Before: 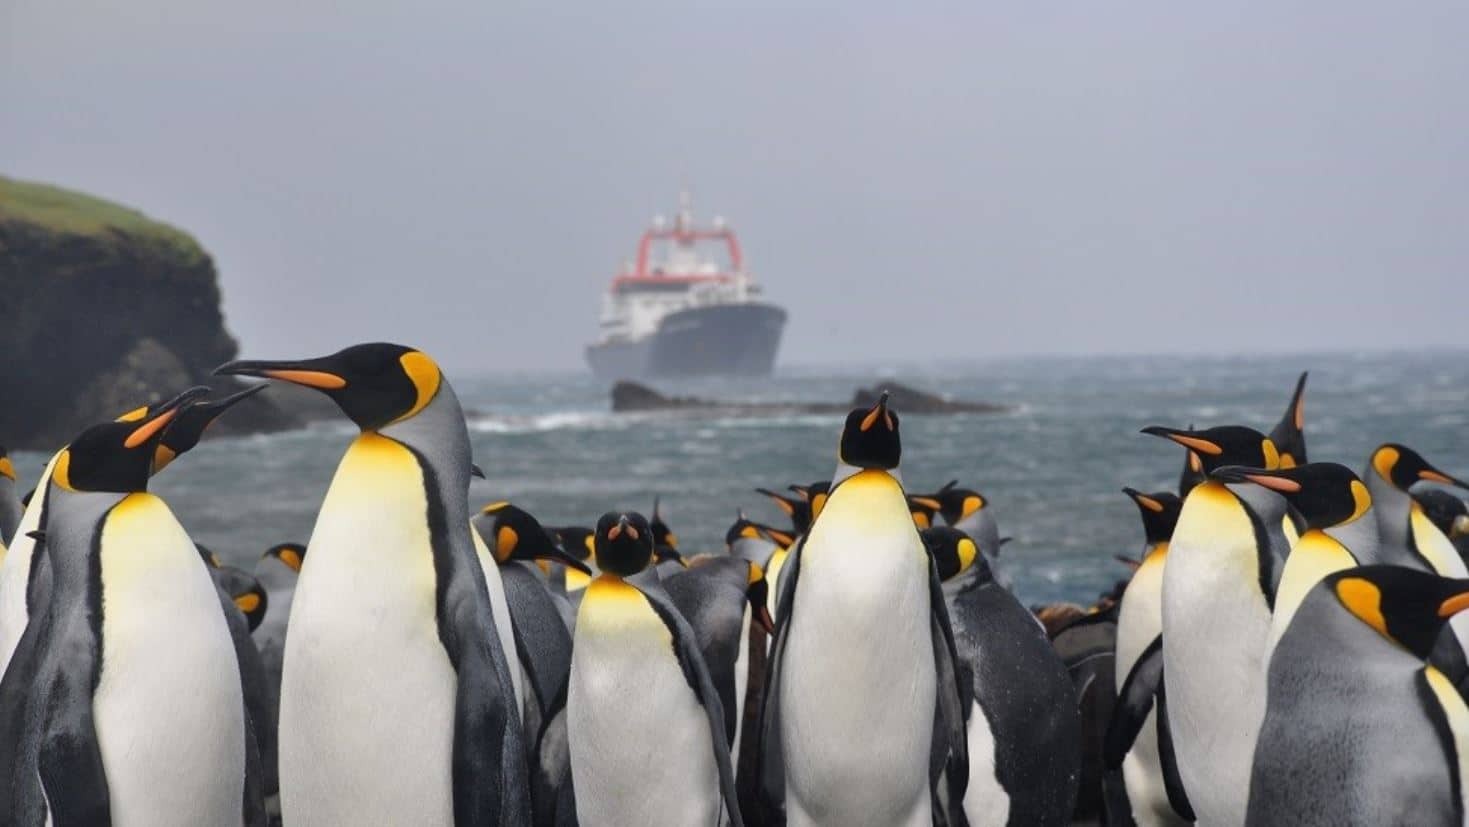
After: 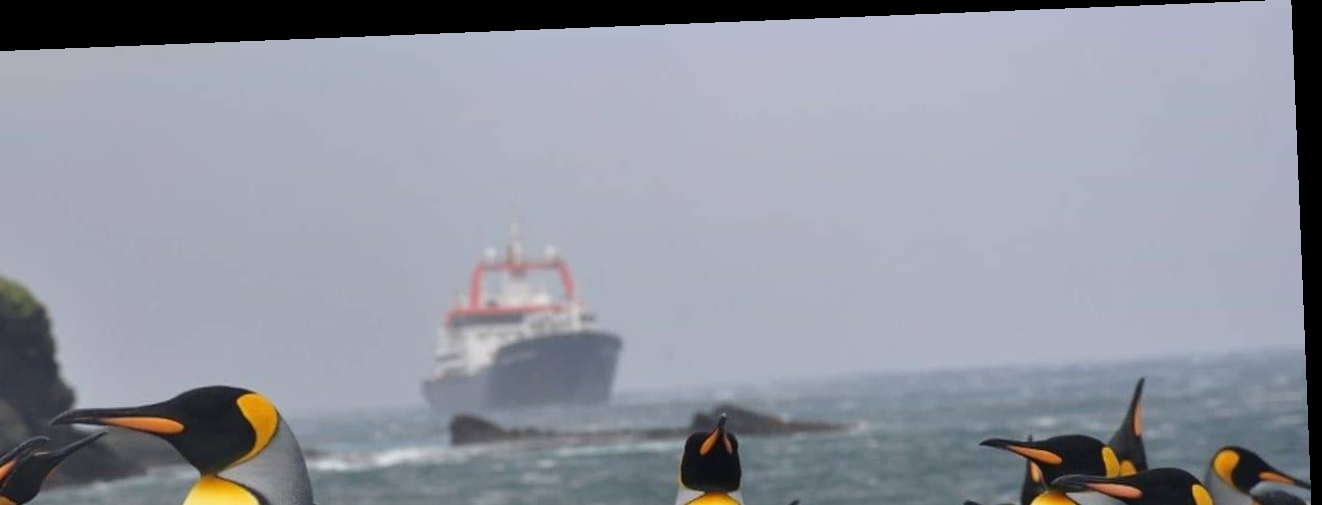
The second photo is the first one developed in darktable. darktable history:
crop and rotate: left 11.812%, bottom 42.776%
rotate and perspective: rotation -2.29°, automatic cropping off
